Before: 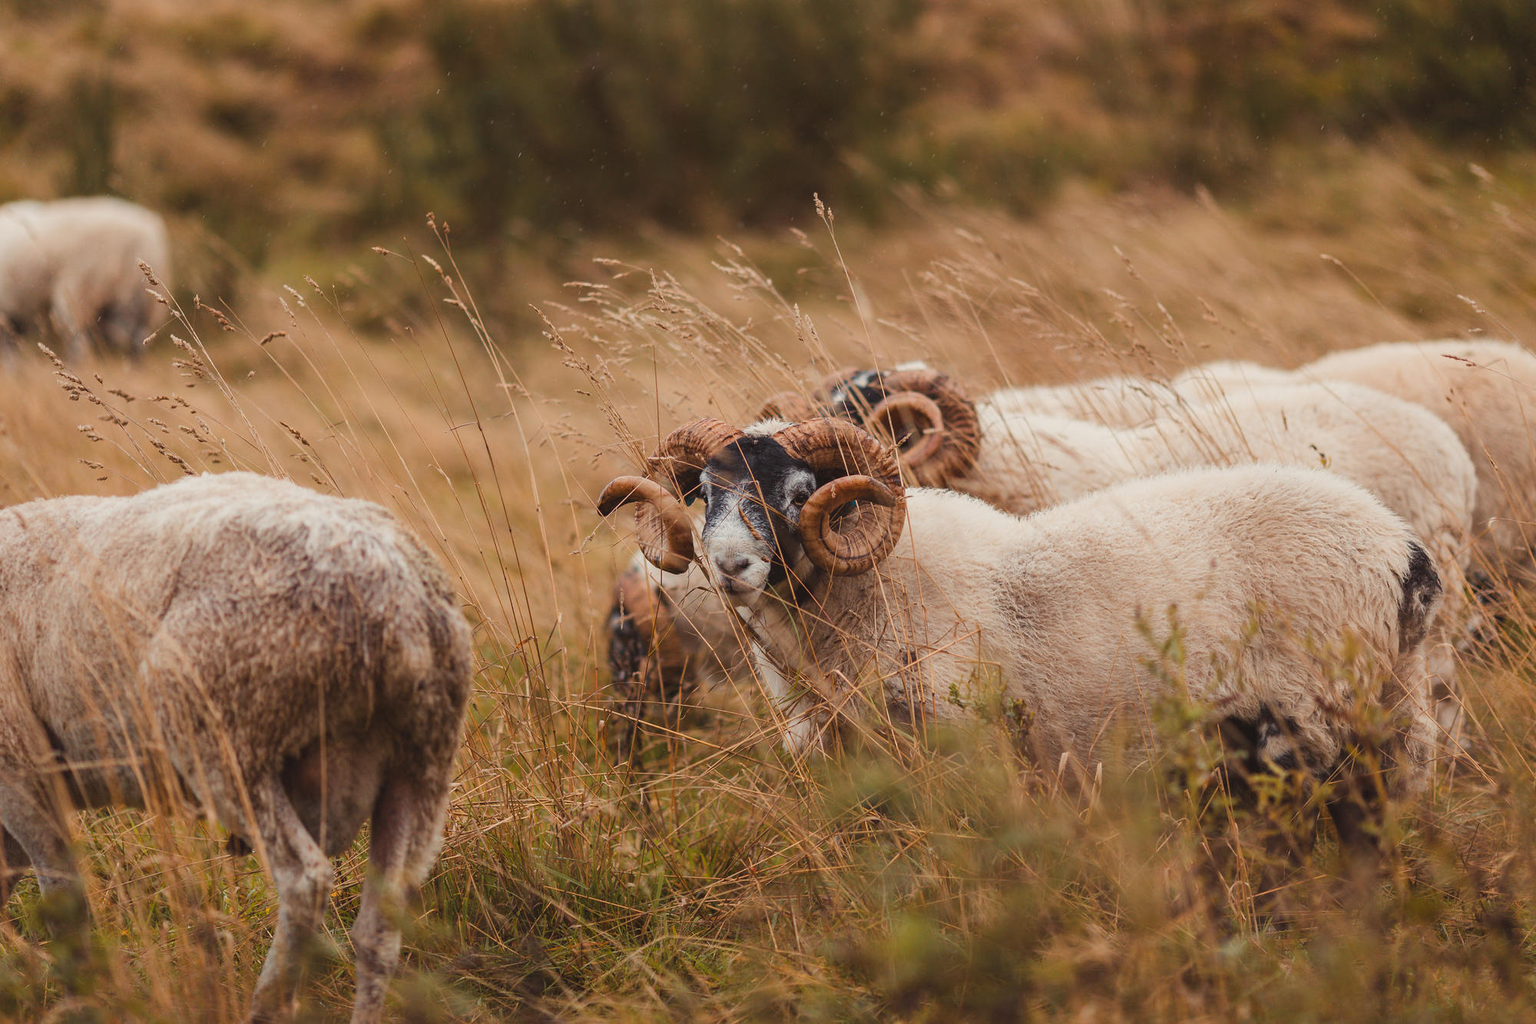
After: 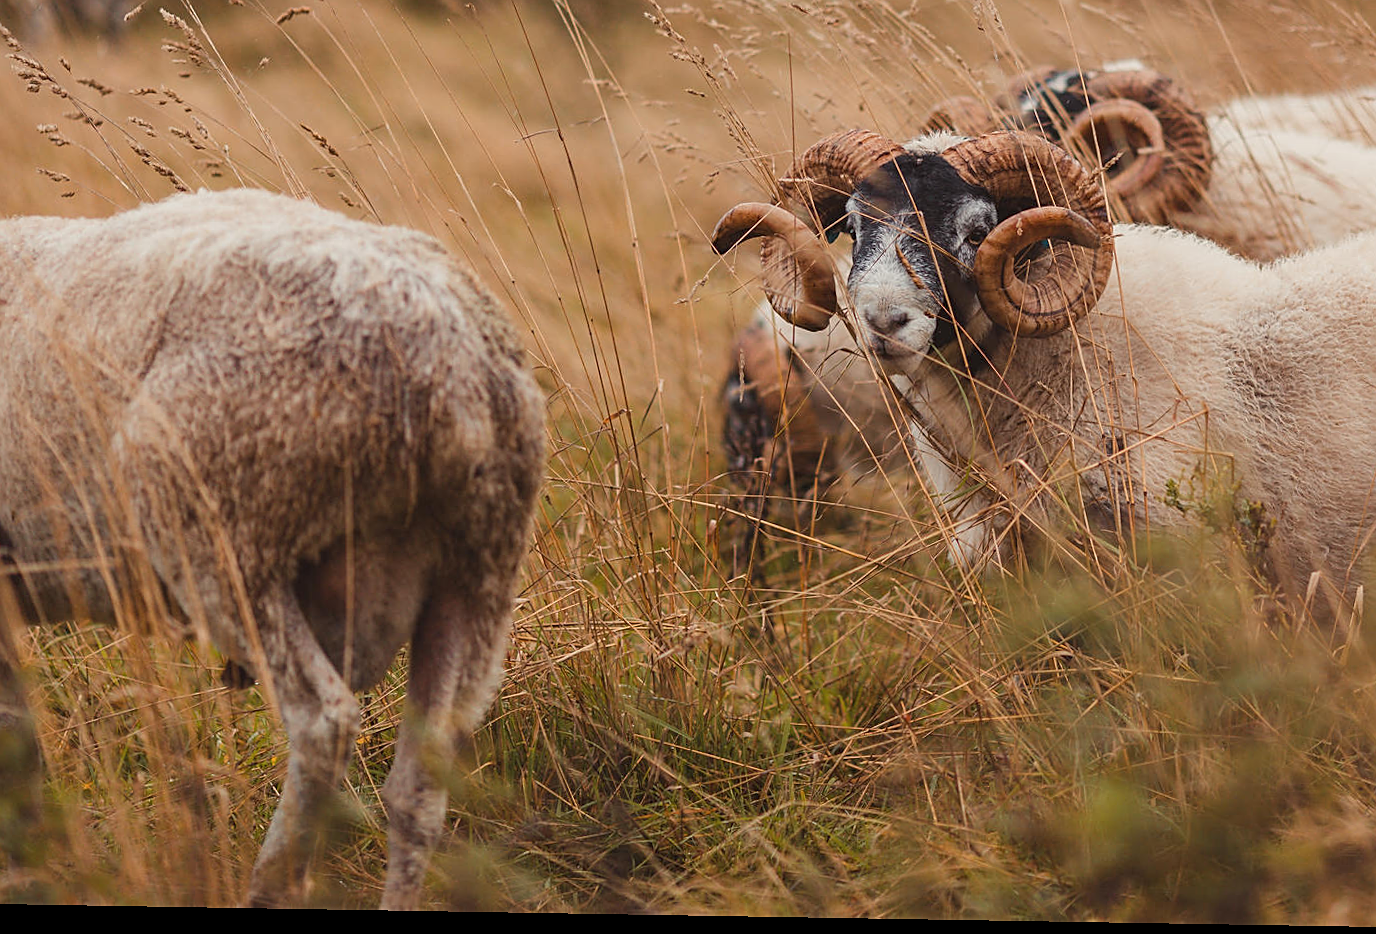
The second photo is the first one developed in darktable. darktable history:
crop and rotate: angle -0.953°, left 3.81%, top 31.589%, right 28.106%
sharpen: on, module defaults
